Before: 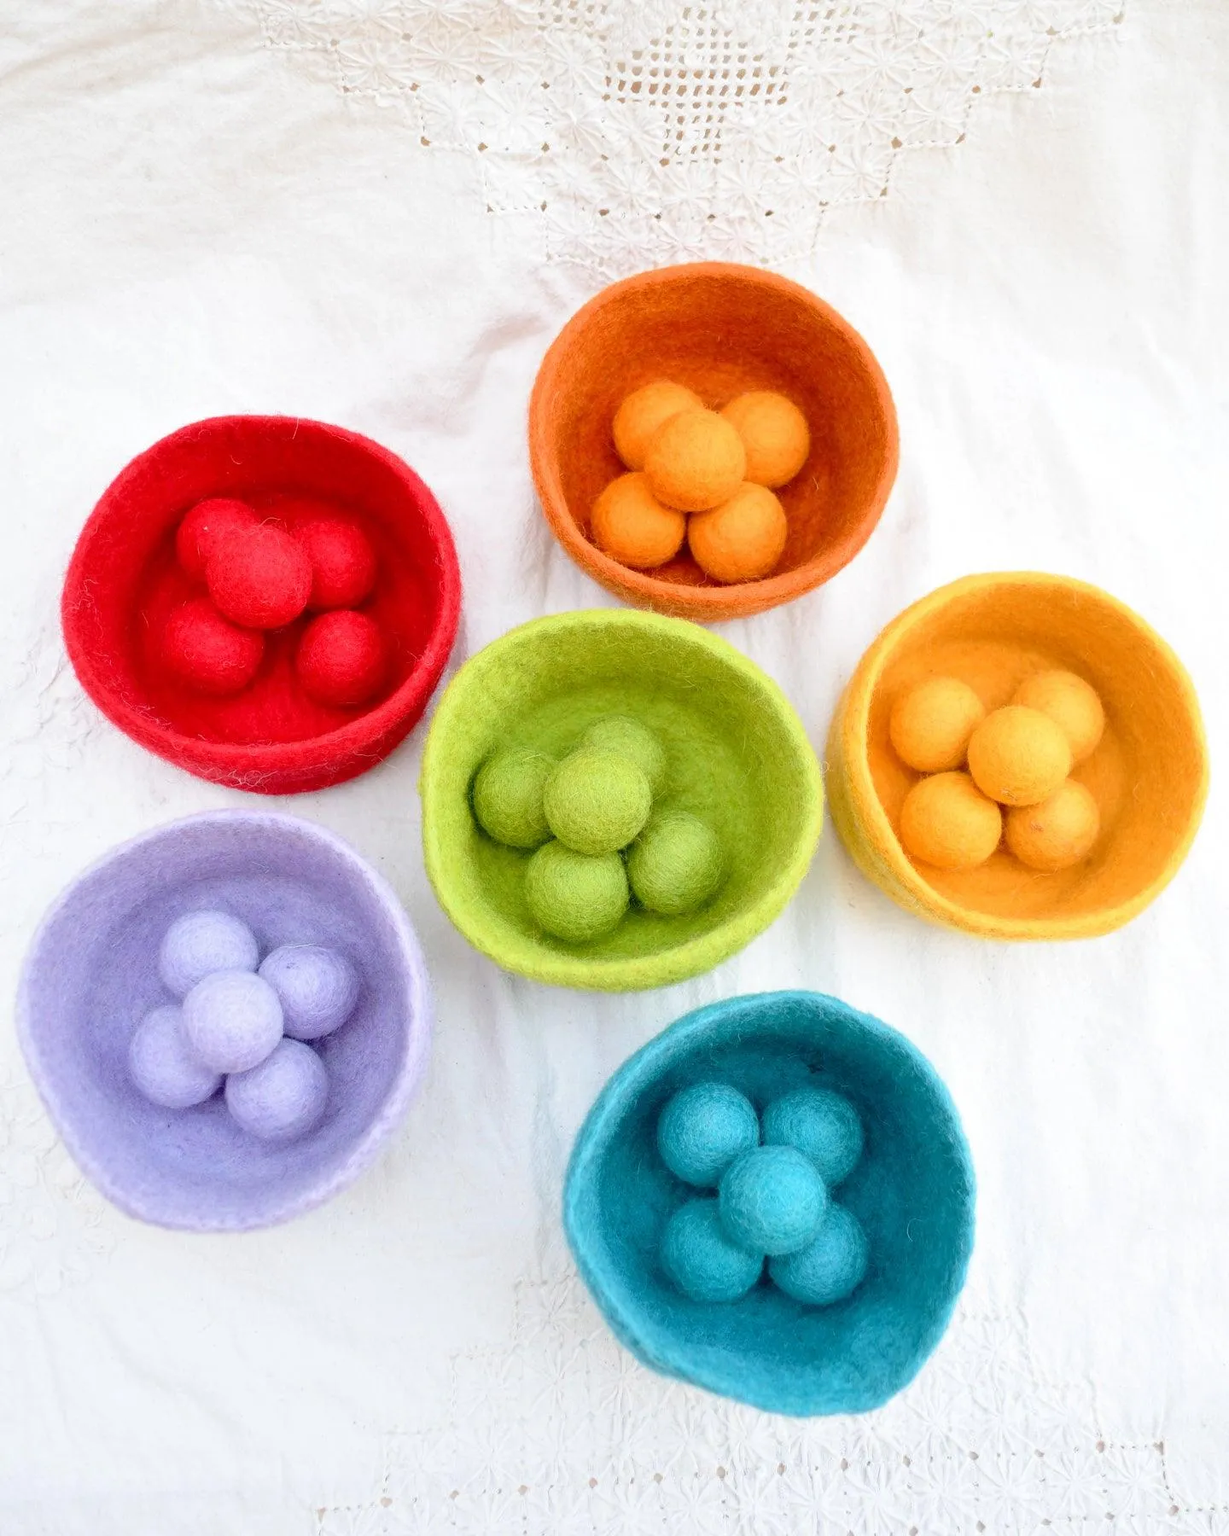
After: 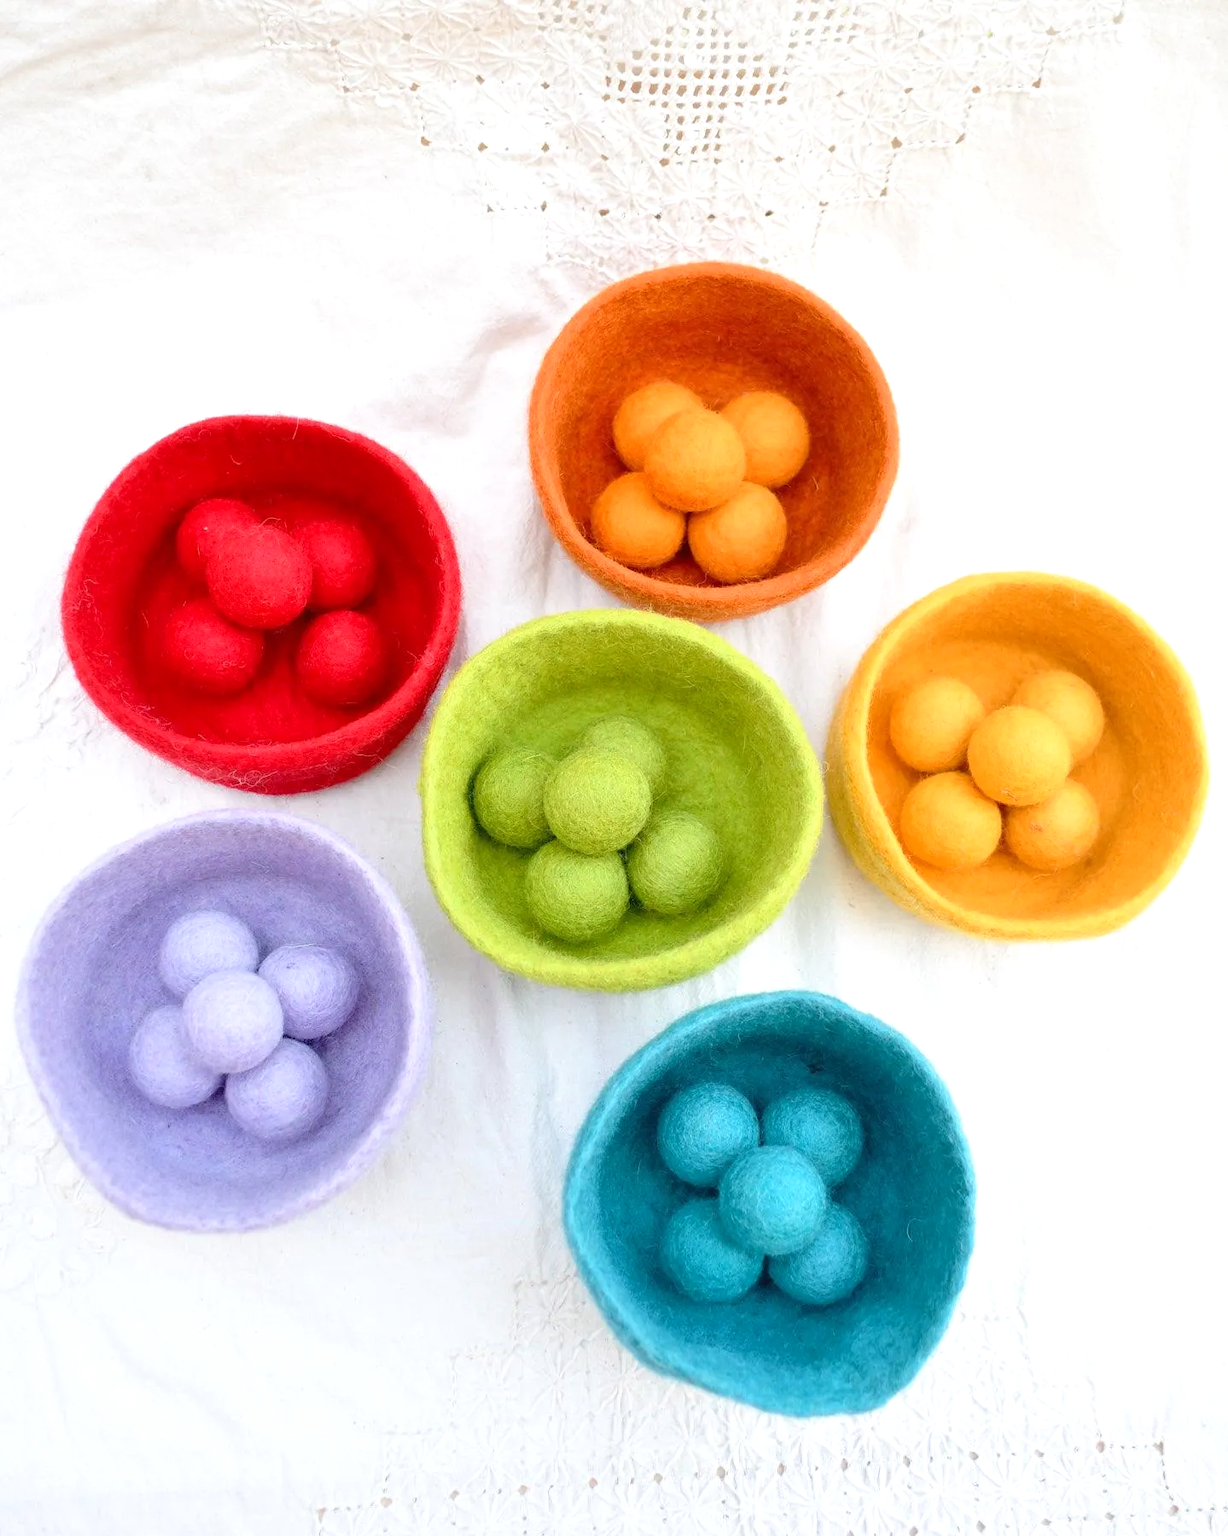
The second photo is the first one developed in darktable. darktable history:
levels: levels [0.016, 0.484, 0.953]
